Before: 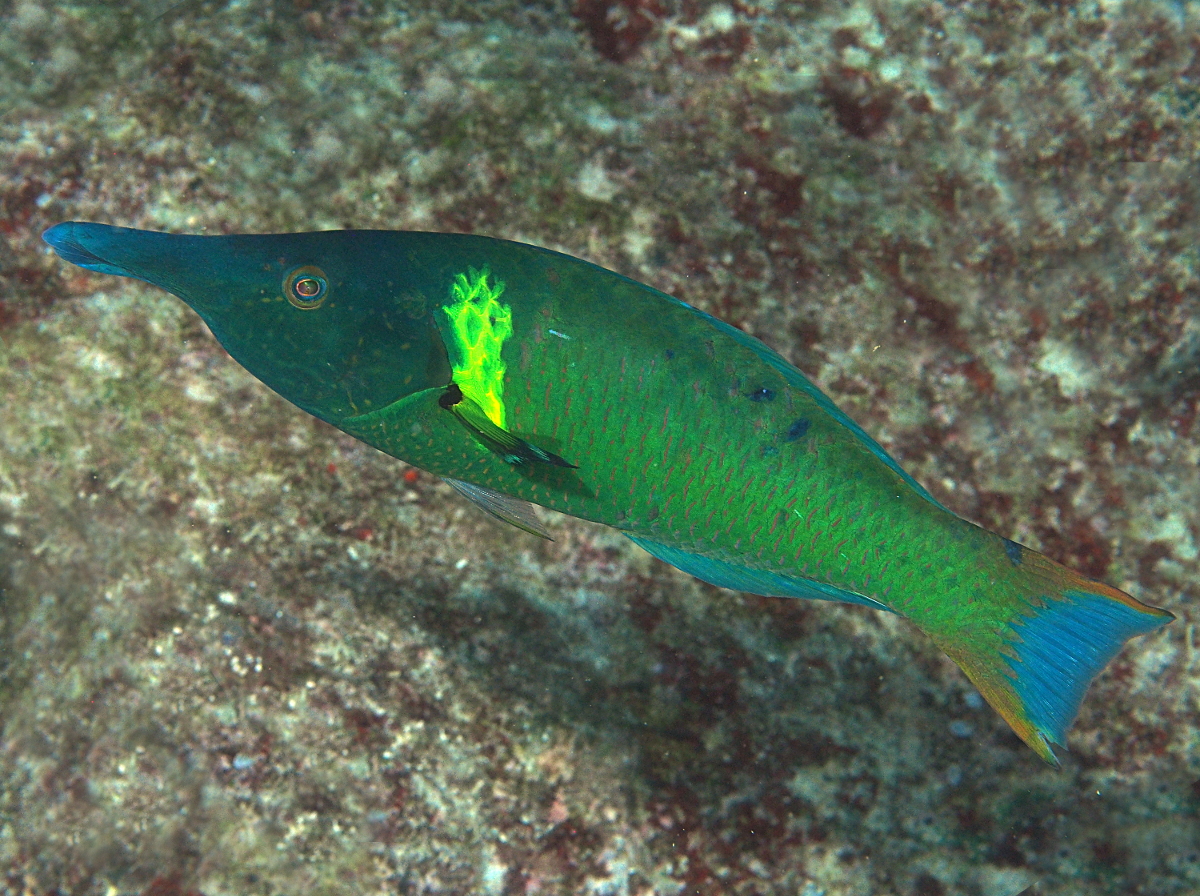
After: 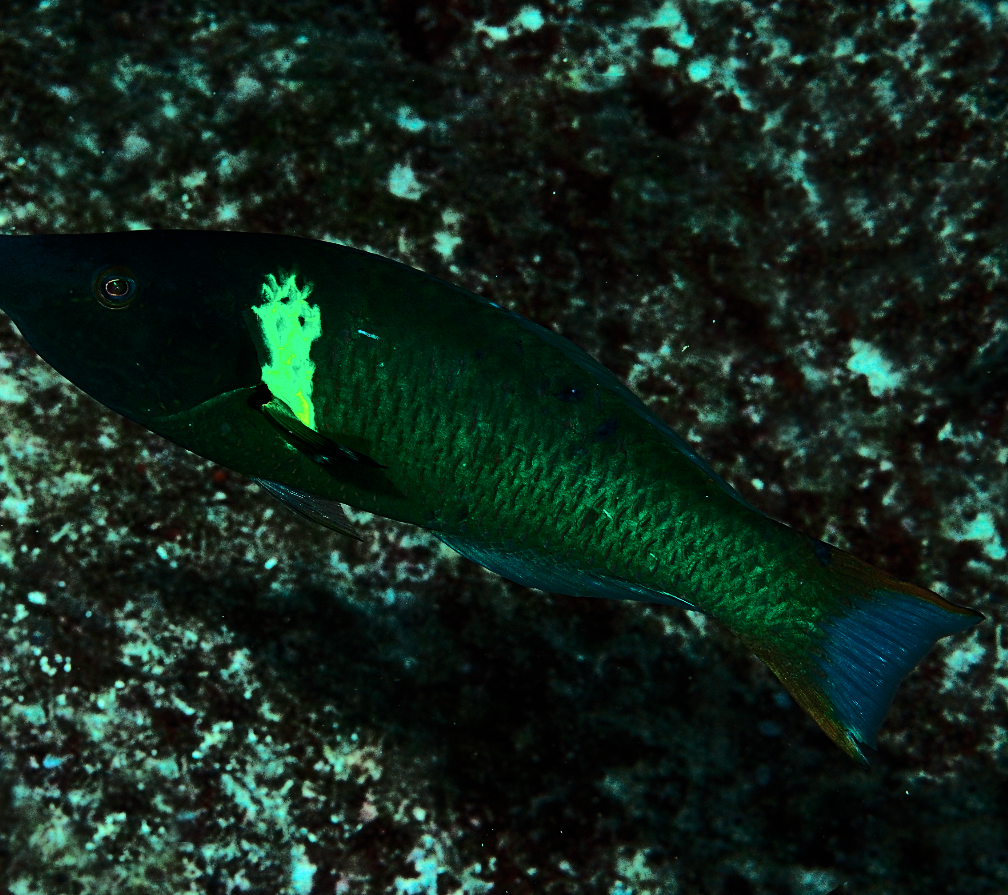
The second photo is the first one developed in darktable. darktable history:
shadows and highlights: shadows 30.57, highlights -63.07, soften with gaussian
crop: left 15.946%
filmic rgb: black relative exposure -11.75 EV, white relative exposure 5.45 EV, threshold 3.01 EV, hardness 4.49, latitude 49.34%, contrast 1.143, color science v6 (2022), enable highlight reconstruction true
color balance rgb: highlights gain › luminance -33.169%, highlights gain › chroma 5.756%, highlights gain › hue 214.76°, perceptual saturation grading › global saturation 1.134%, perceptual saturation grading › highlights -2.548%, perceptual saturation grading › mid-tones 3.644%, perceptual saturation grading › shadows 7.541%, perceptual brilliance grading › highlights 1.801%, perceptual brilliance grading › mid-tones -49.471%, perceptual brilliance grading › shadows -49.917%, global vibrance 14.347%
contrast brightness saturation: contrast 0.22
velvia: strength 15.27%
